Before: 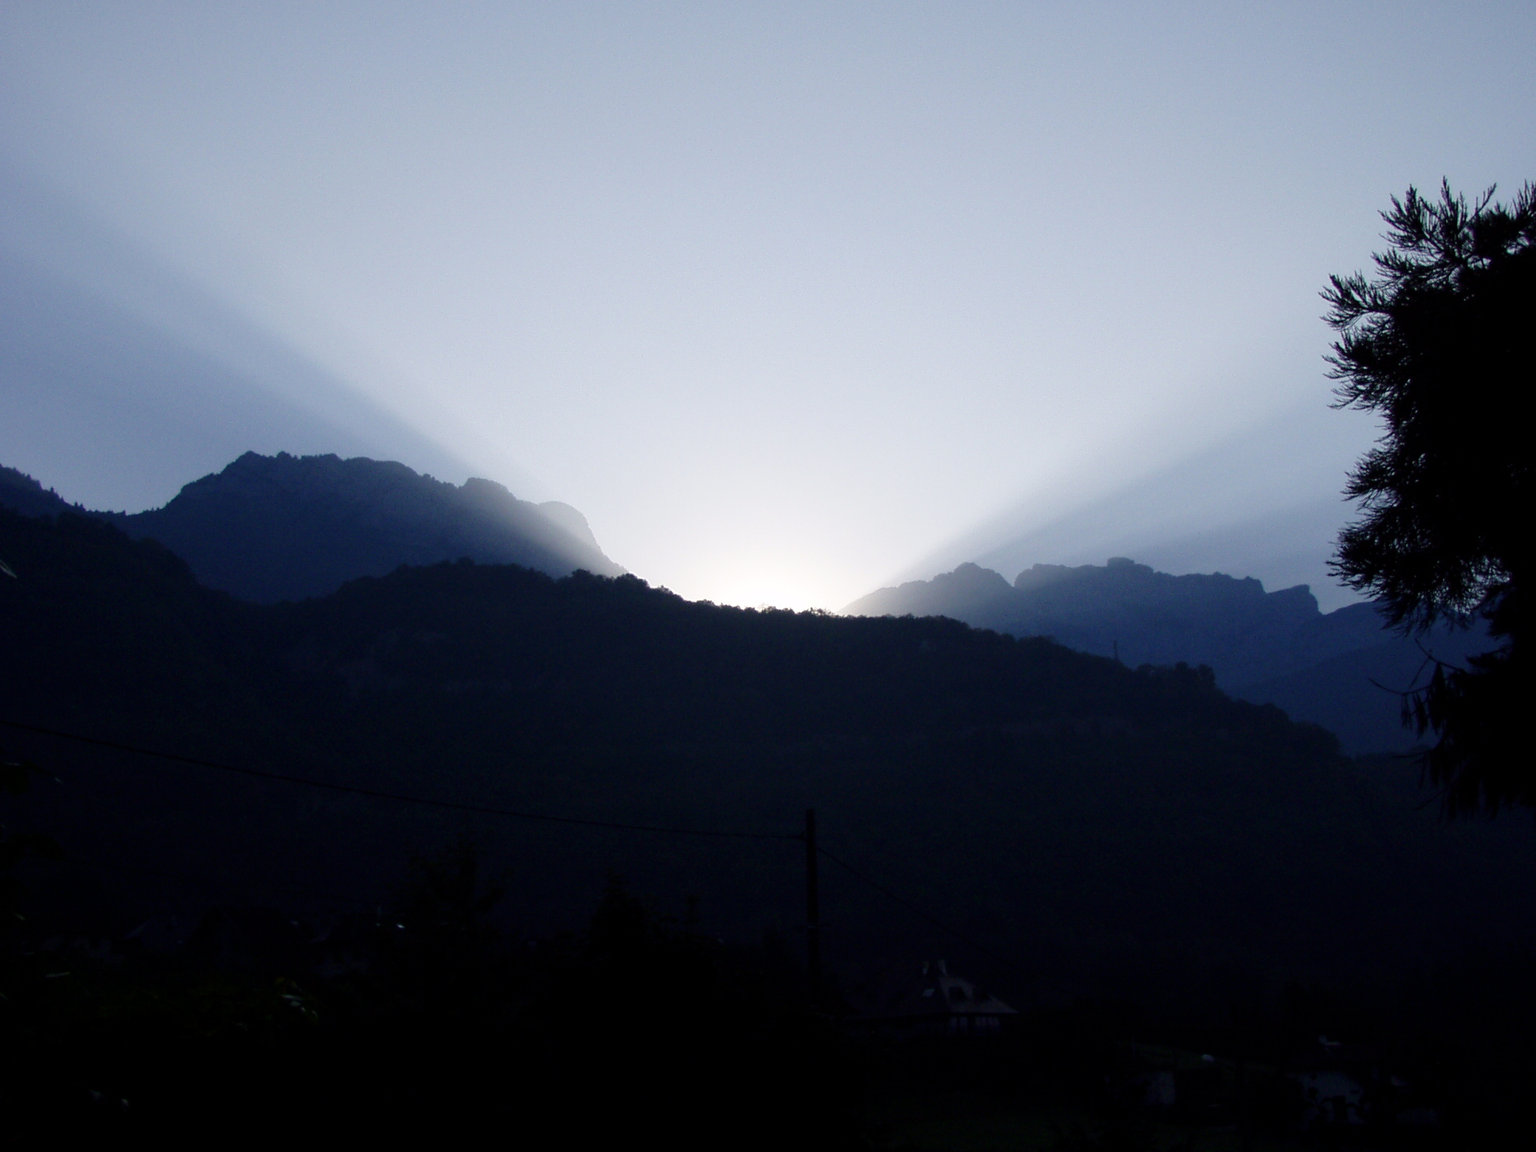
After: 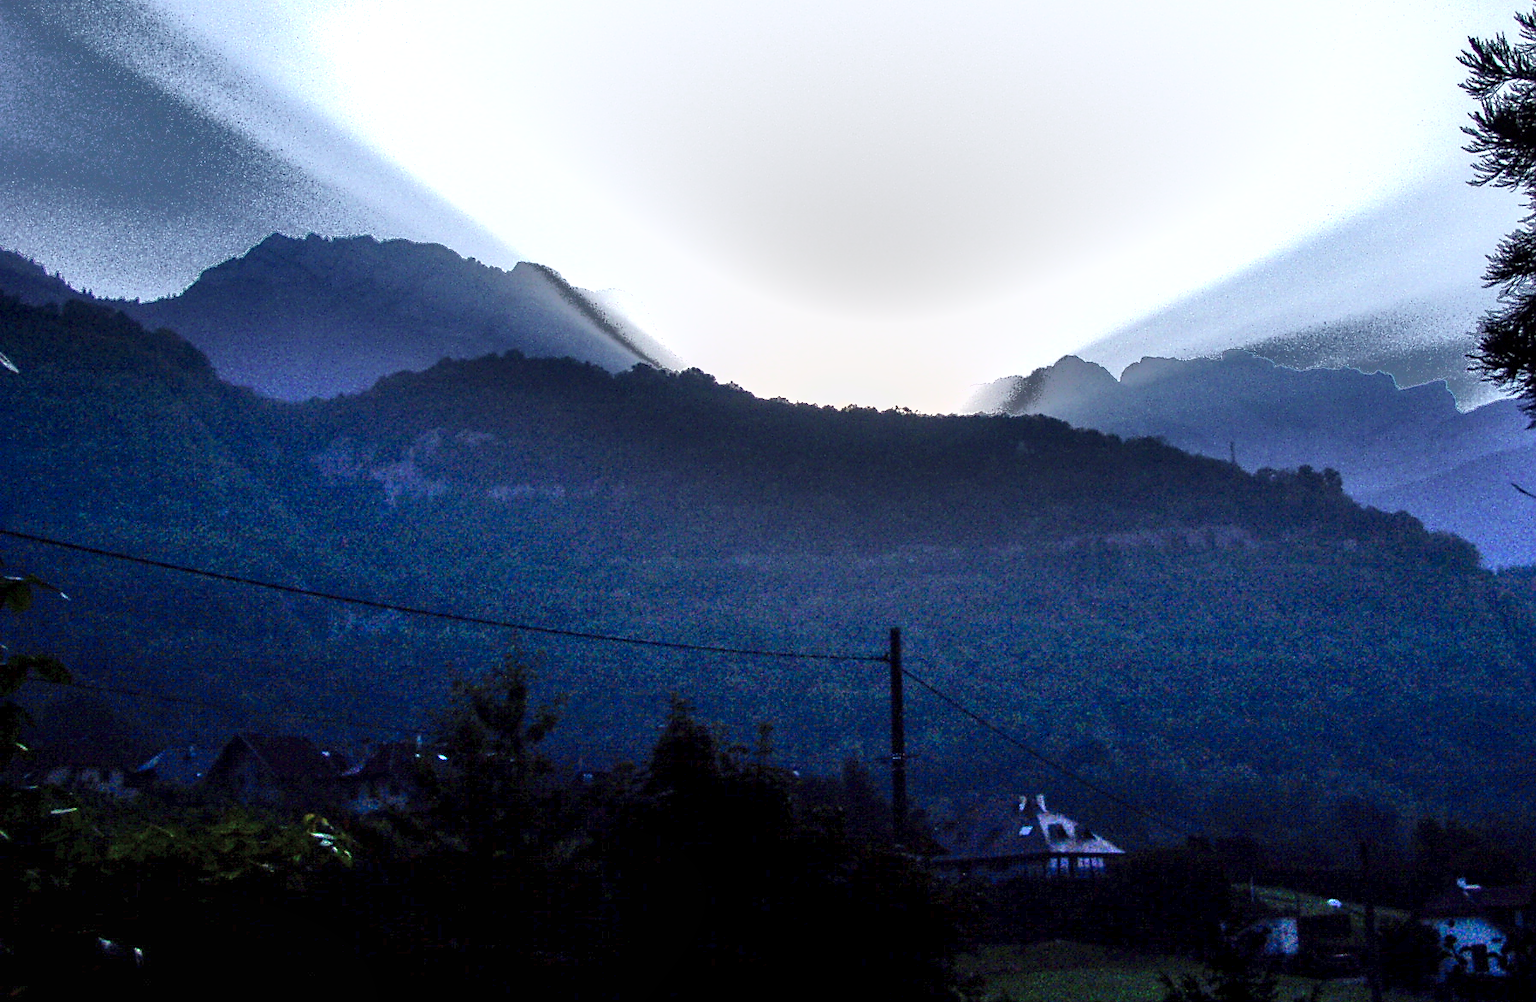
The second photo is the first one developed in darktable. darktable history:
crop: top 20.916%, right 9.437%, bottom 0.316%
sharpen: on, module defaults
shadows and highlights: shadows 75, highlights -60.85, soften with gaussian
local contrast: detail 150%
exposure: black level correction 0, exposure 1 EV, compensate exposure bias true, compensate highlight preservation false
fill light: exposure -0.73 EV, center 0.69, width 2.2
